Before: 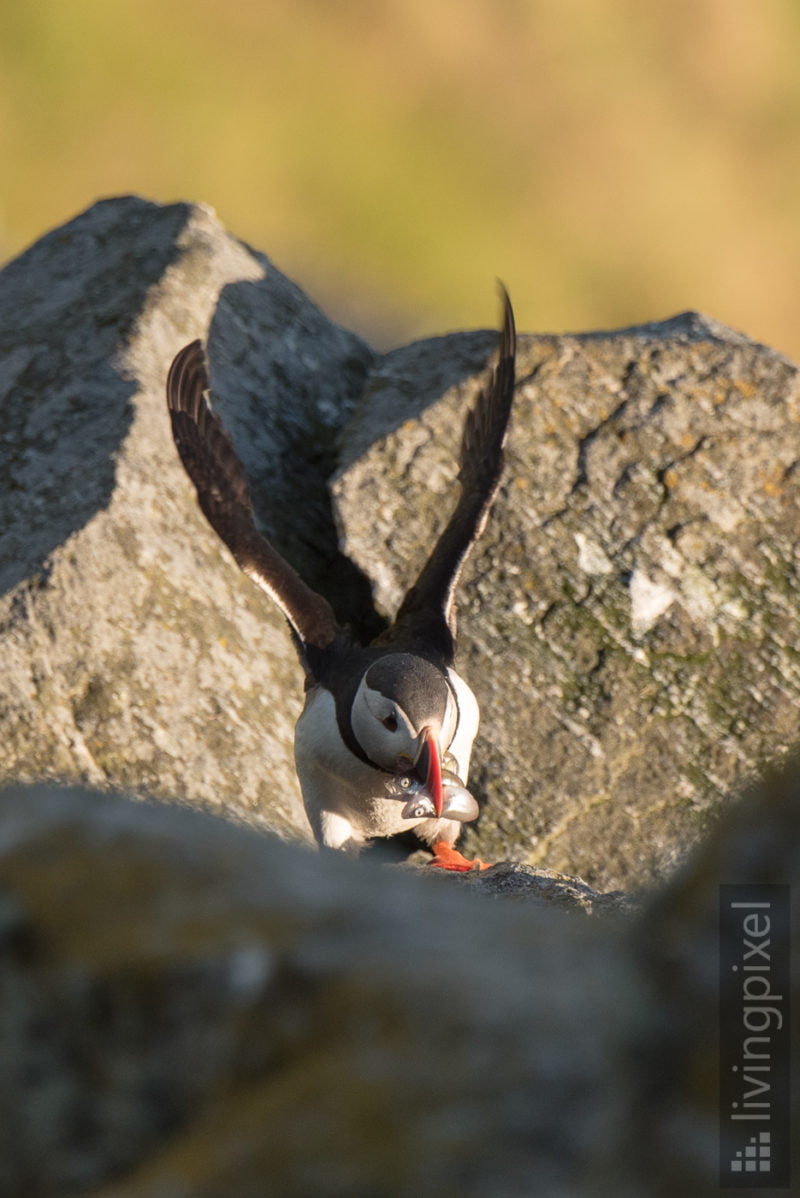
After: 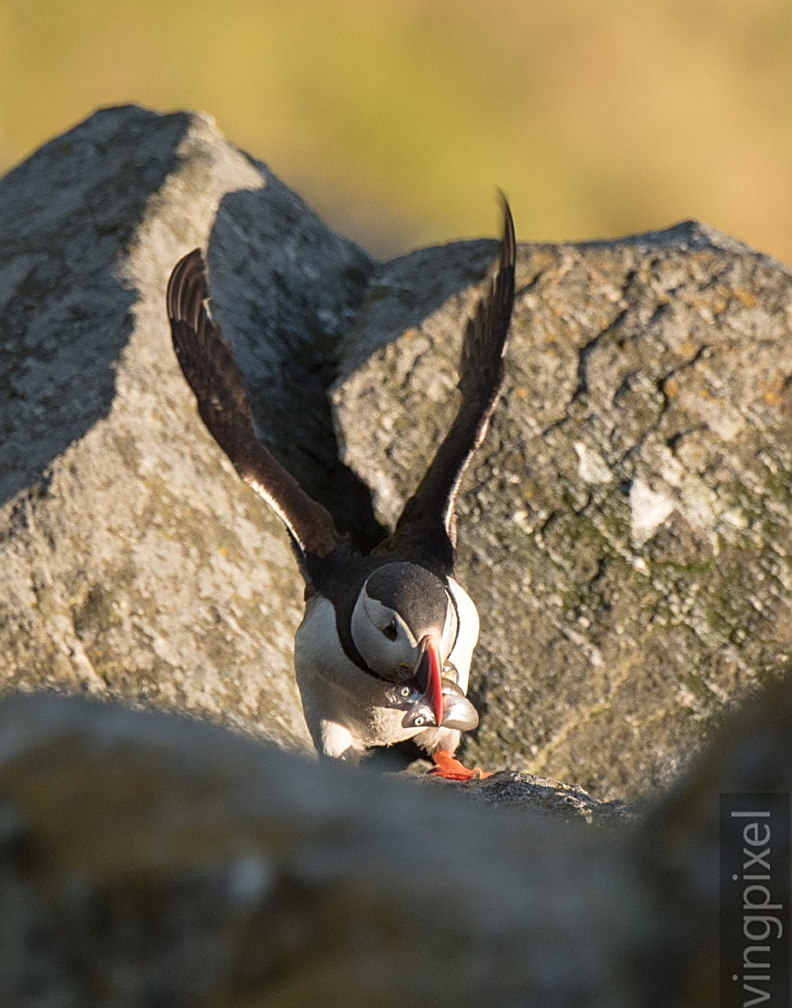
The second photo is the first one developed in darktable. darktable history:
crop: top 7.625%, bottom 8.027%
sharpen: on, module defaults
